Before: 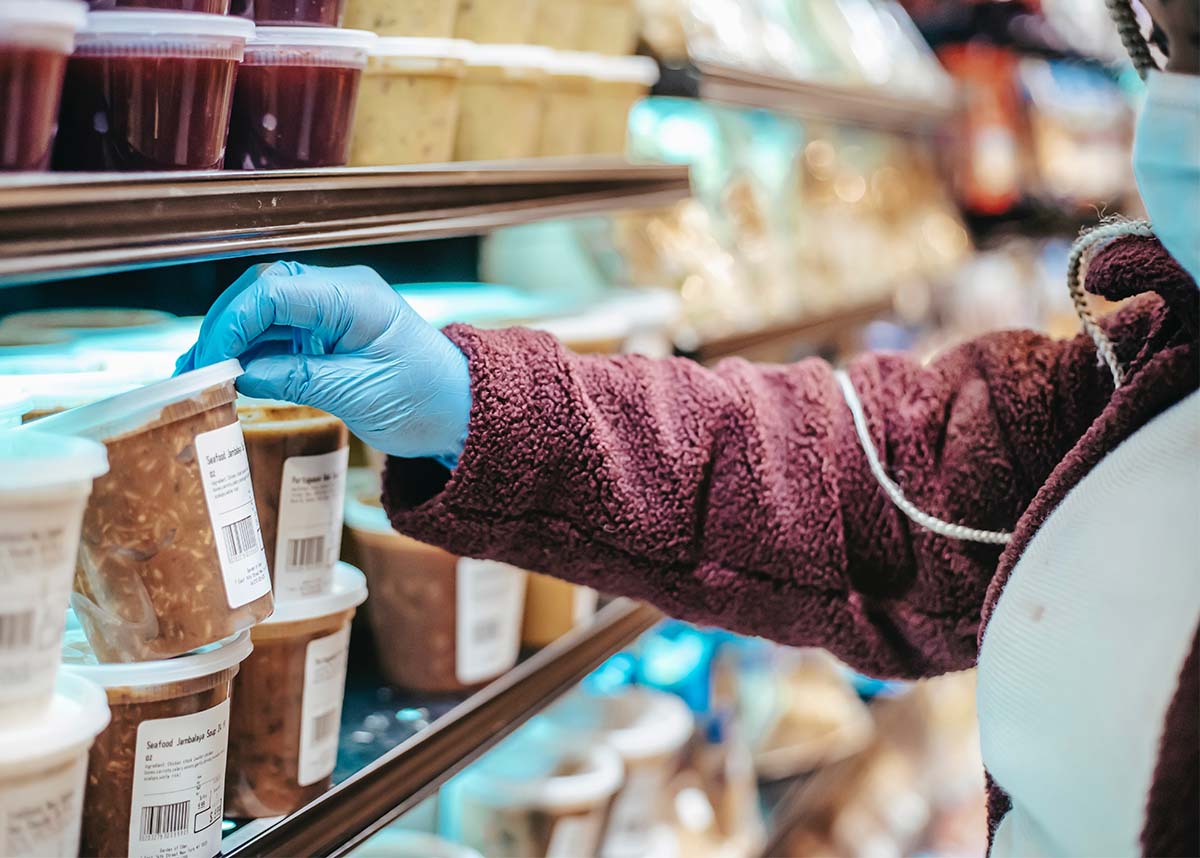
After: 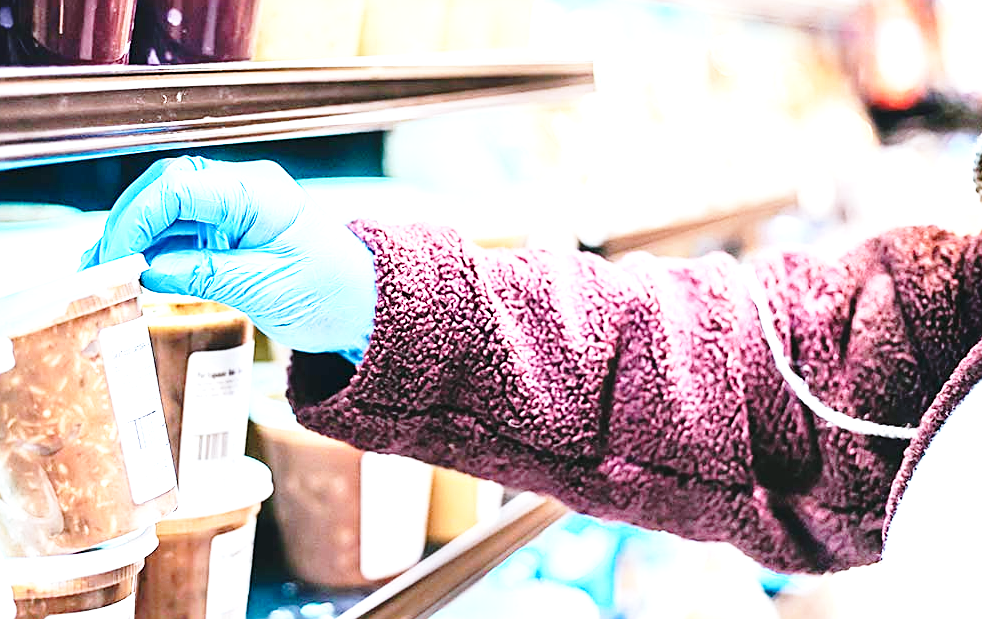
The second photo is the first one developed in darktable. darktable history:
base curve: curves: ch0 [(0, 0) (0.028, 0.03) (0.121, 0.232) (0.46, 0.748) (0.859, 0.968) (1, 1)], preserve colors none
exposure: black level correction 0, exposure 1.199 EV, compensate highlight preservation false
shadows and highlights: shadows -10.92, white point adjustment 1.4, highlights 9.5
crop: left 7.919%, top 12.3%, right 10.179%, bottom 15.457%
sharpen: amount 0.469
color calibration: x 0.369, y 0.382, temperature 4319.08 K, saturation algorithm version 1 (2020)
